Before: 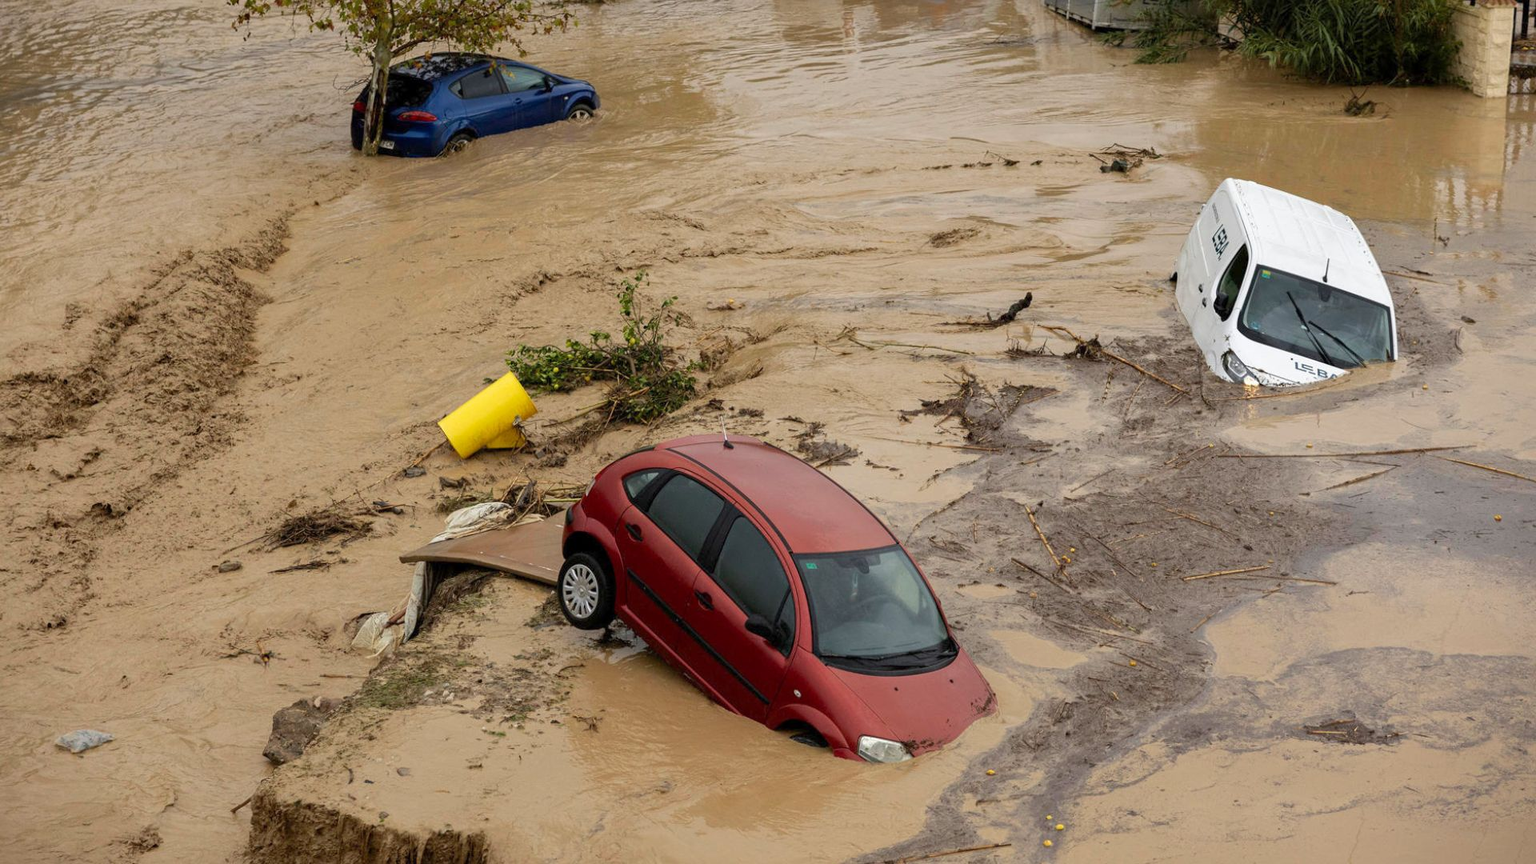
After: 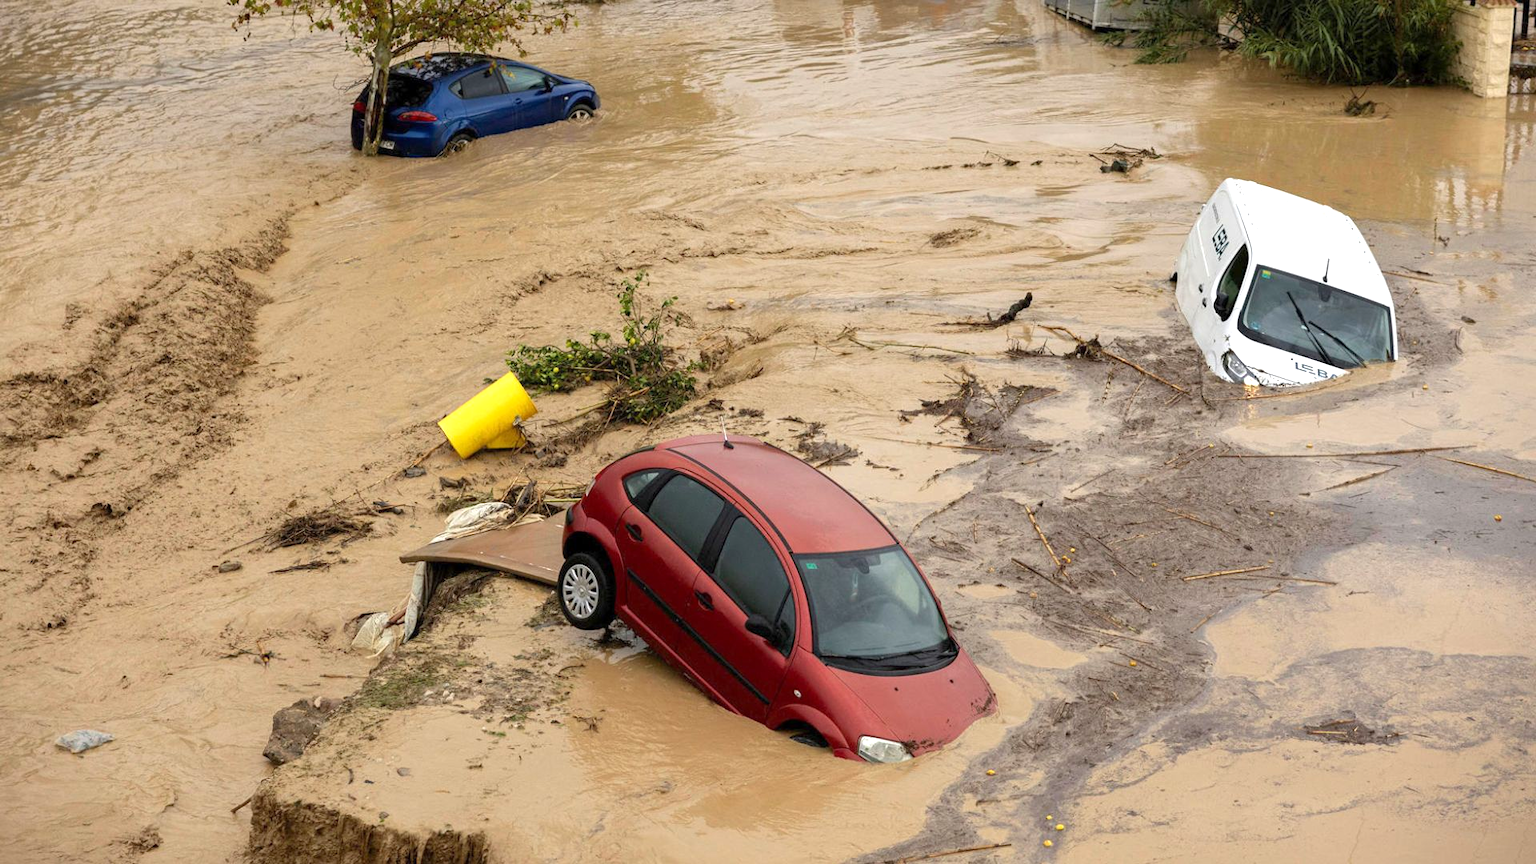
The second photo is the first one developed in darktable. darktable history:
exposure: exposure 0.496 EV, compensate highlight preservation false
